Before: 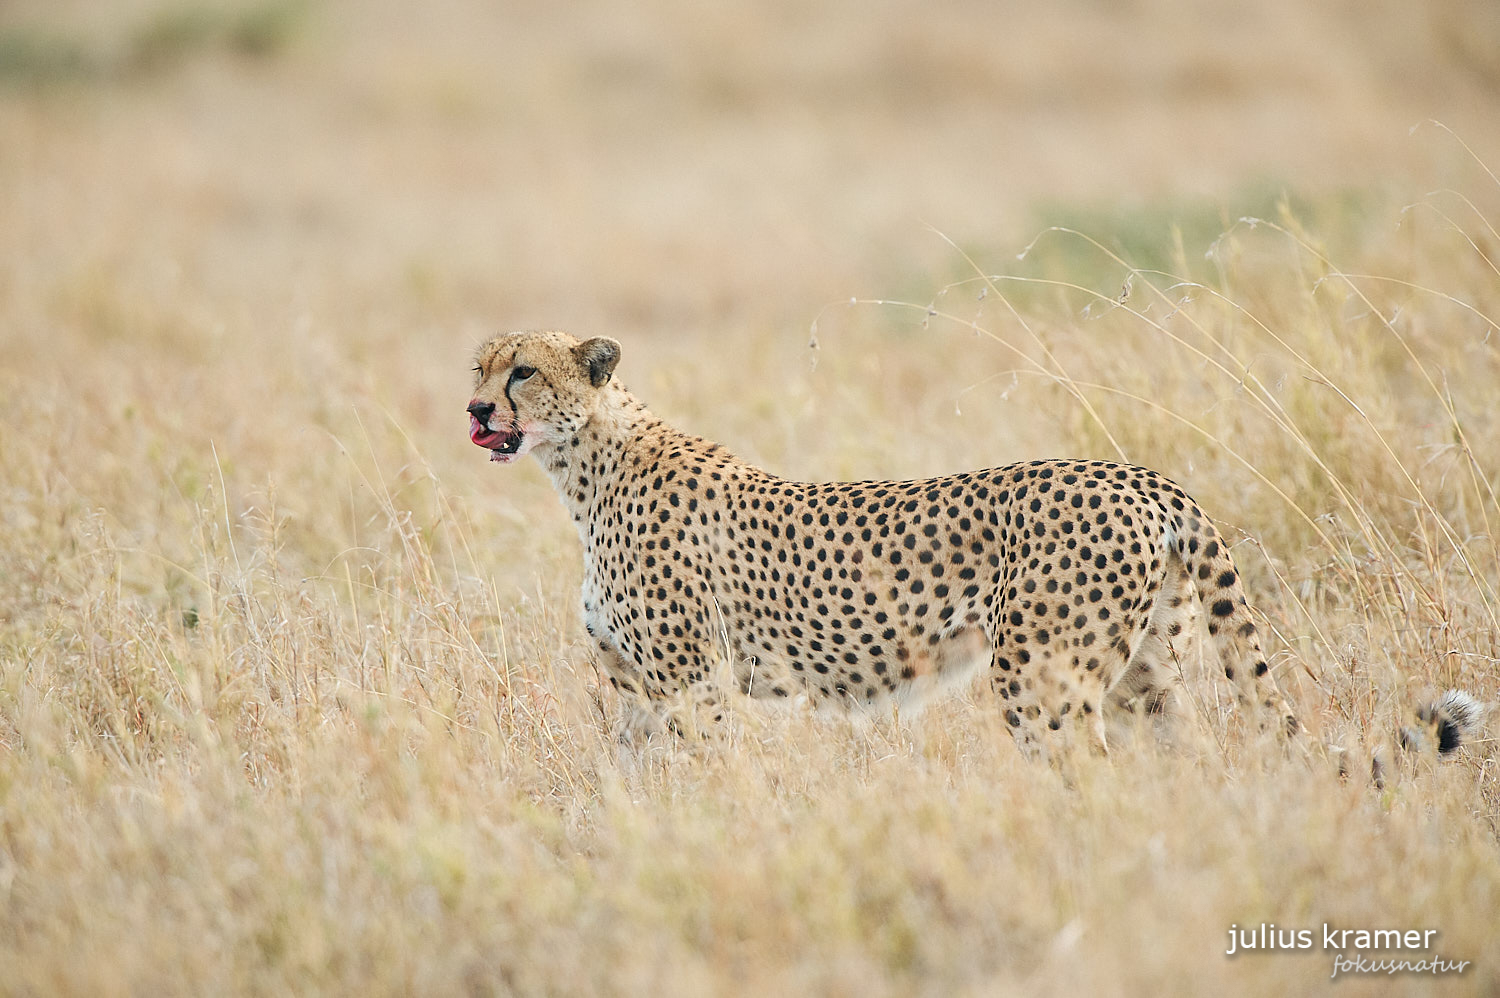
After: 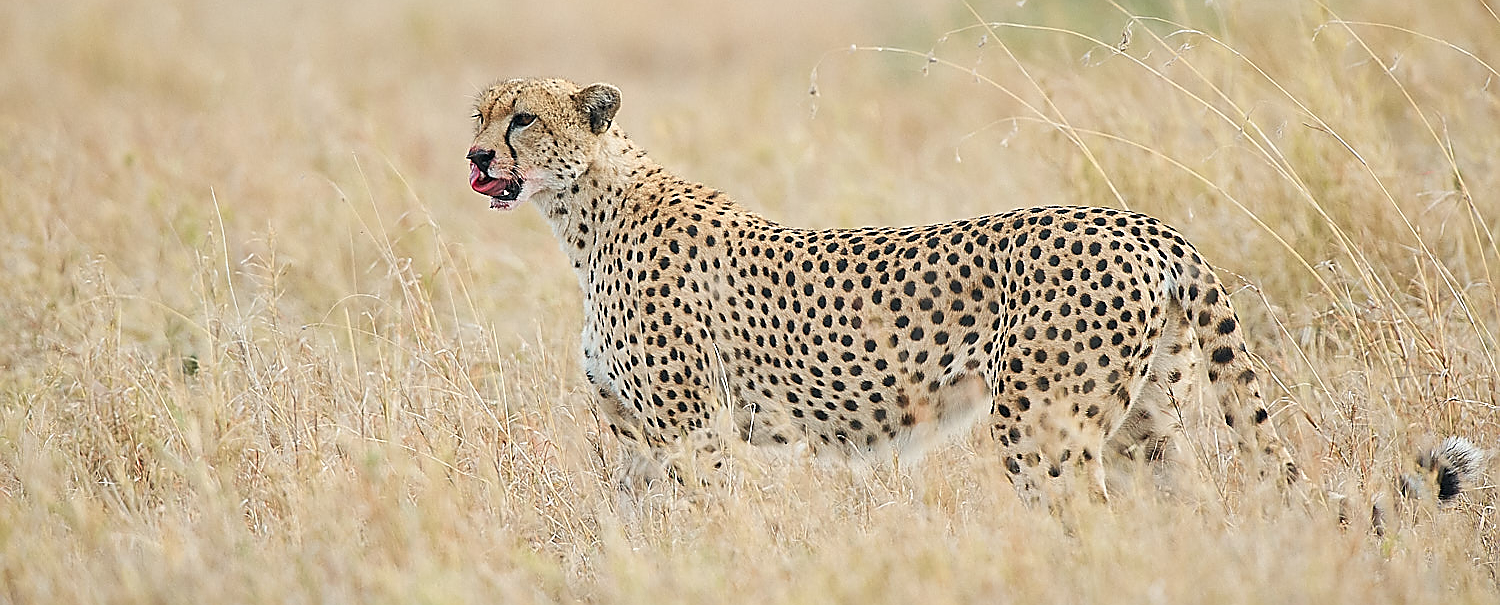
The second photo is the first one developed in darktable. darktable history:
sharpen: radius 1.4, amount 1.25, threshold 0.7
crop and rotate: top 25.357%, bottom 13.942%
